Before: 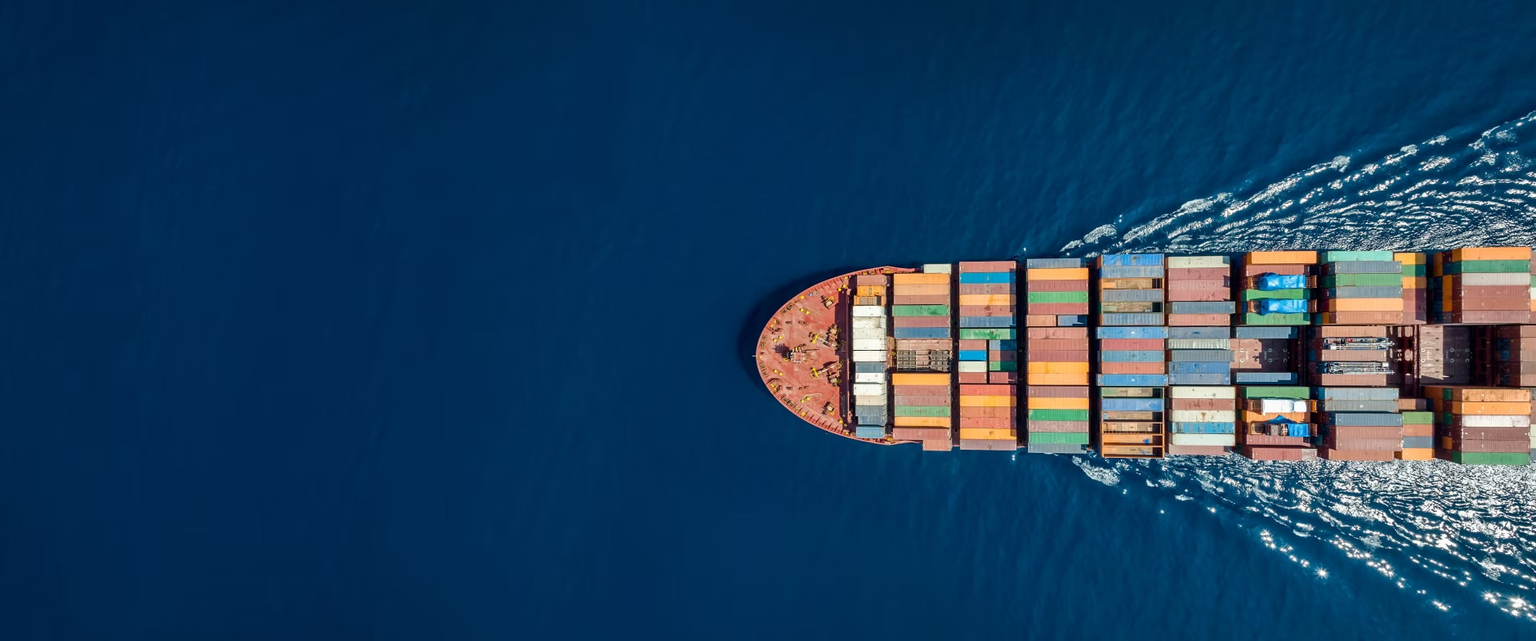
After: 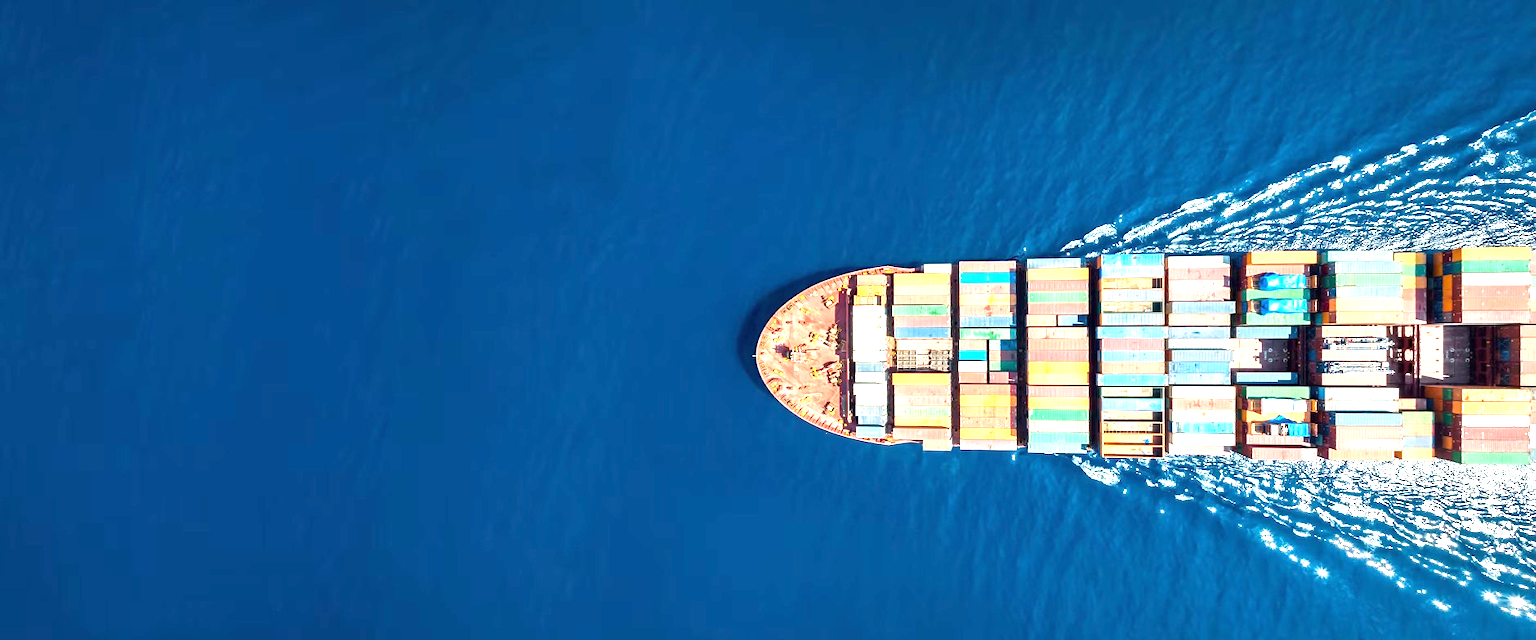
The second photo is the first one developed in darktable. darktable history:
exposure: black level correction 0, exposure 1.754 EV, compensate highlight preservation false
tone equalizer: edges refinement/feathering 500, mask exposure compensation -1.57 EV, preserve details no
